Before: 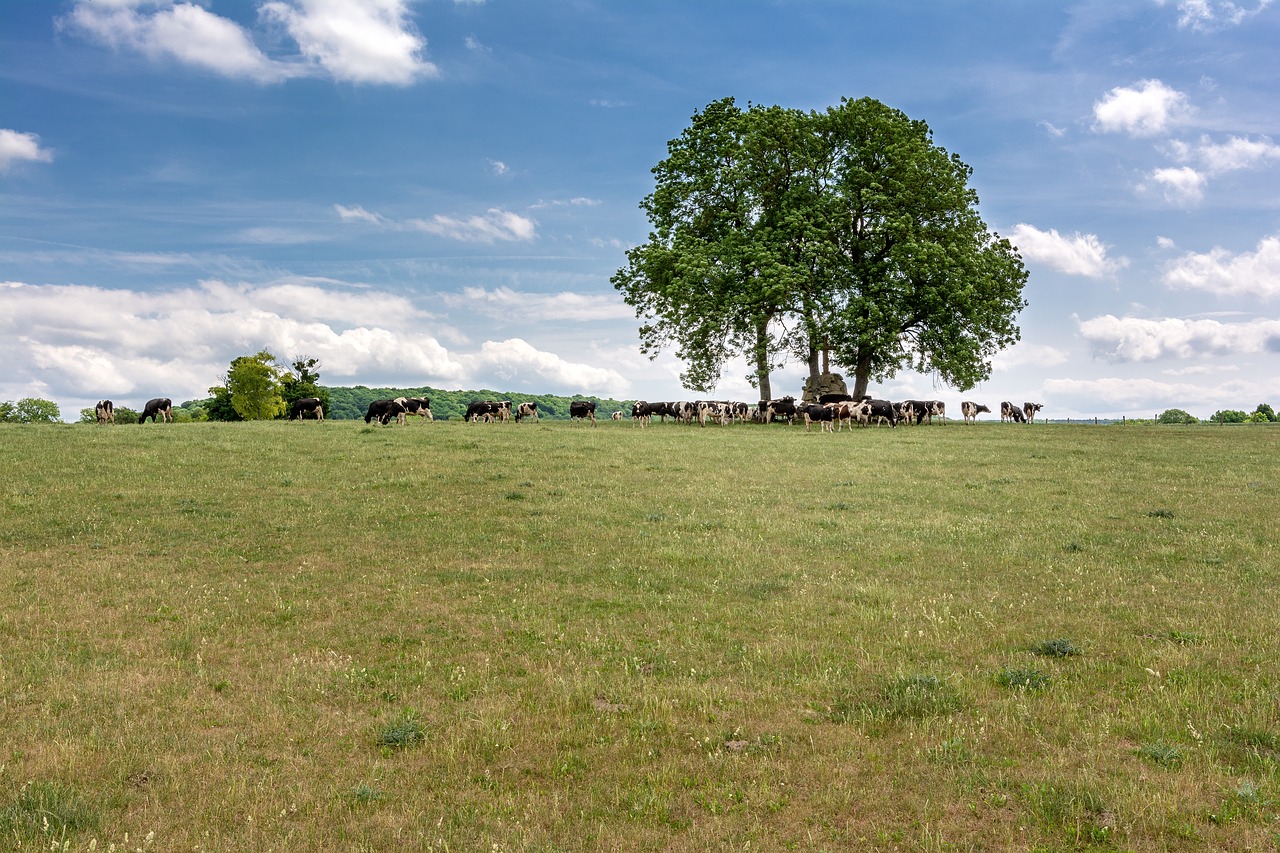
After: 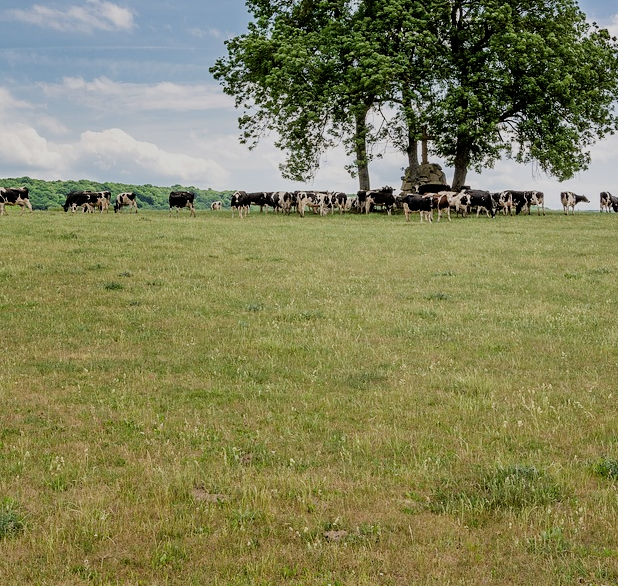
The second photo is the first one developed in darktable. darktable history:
crop: left 31.379%, top 24.658%, right 20.326%, bottom 6.628%
filmic rgb: black relative exposure -7.65 EV, white relative exposure 4.56 EV, hardness 3.61
